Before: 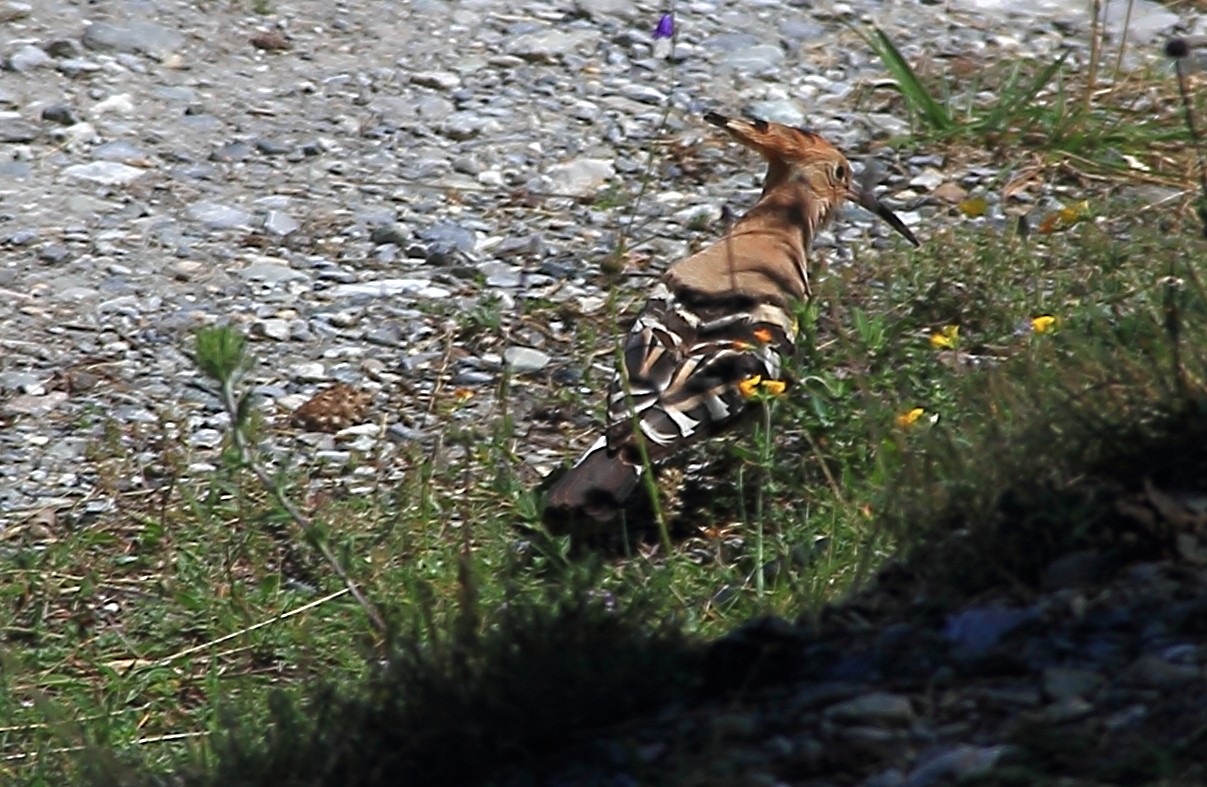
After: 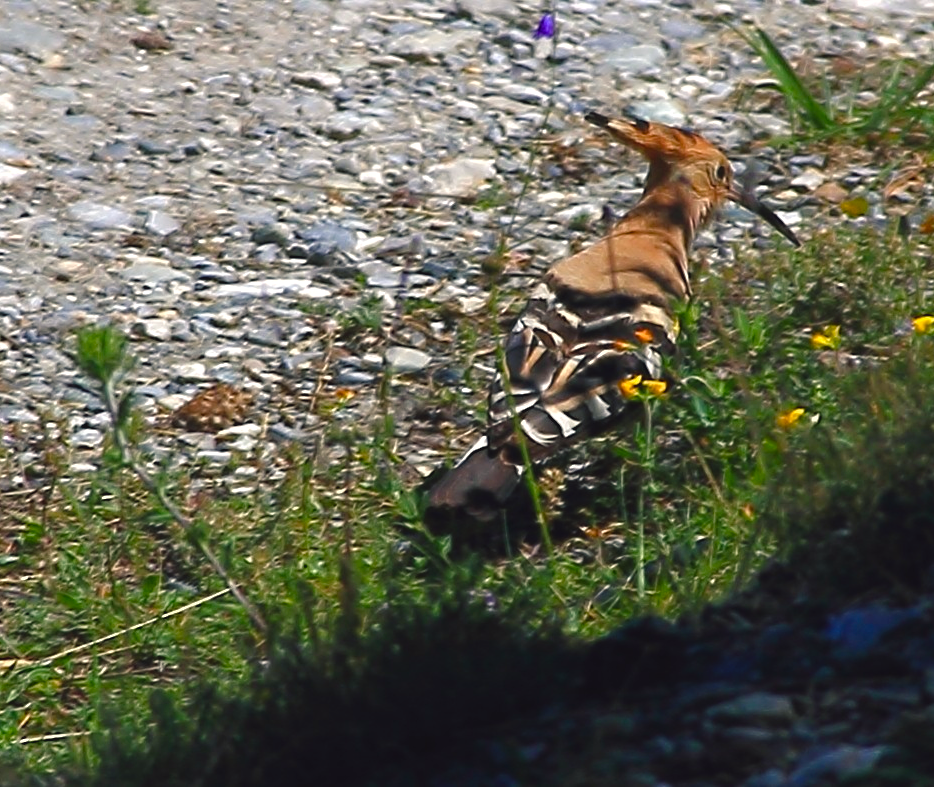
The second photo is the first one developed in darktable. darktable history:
tone equalizer: on, module defaults
crop: left 9.88%, right 12.664%
color balance rgb: shadows lift › chroma 2%, shadows lift › hue 219.6°, power › hue 313.2°, highlights gain › chroma 3%, highlights gain › hue 75.6°, global offset › luminance 0.5%, perceptual saturation grading › global saturation 15.33%, perceptual saturation grading › highlights -19.33%, perceptual saturation grading › shadows 20%, global vibrance 20%
color balance: lift [1, 1, 0.999, 1.001], gamma [1, 1.003, 1.005, 0.995], gain [1, 0.992, 0.988, 1.012], contrast 5%, output saturation 110%
